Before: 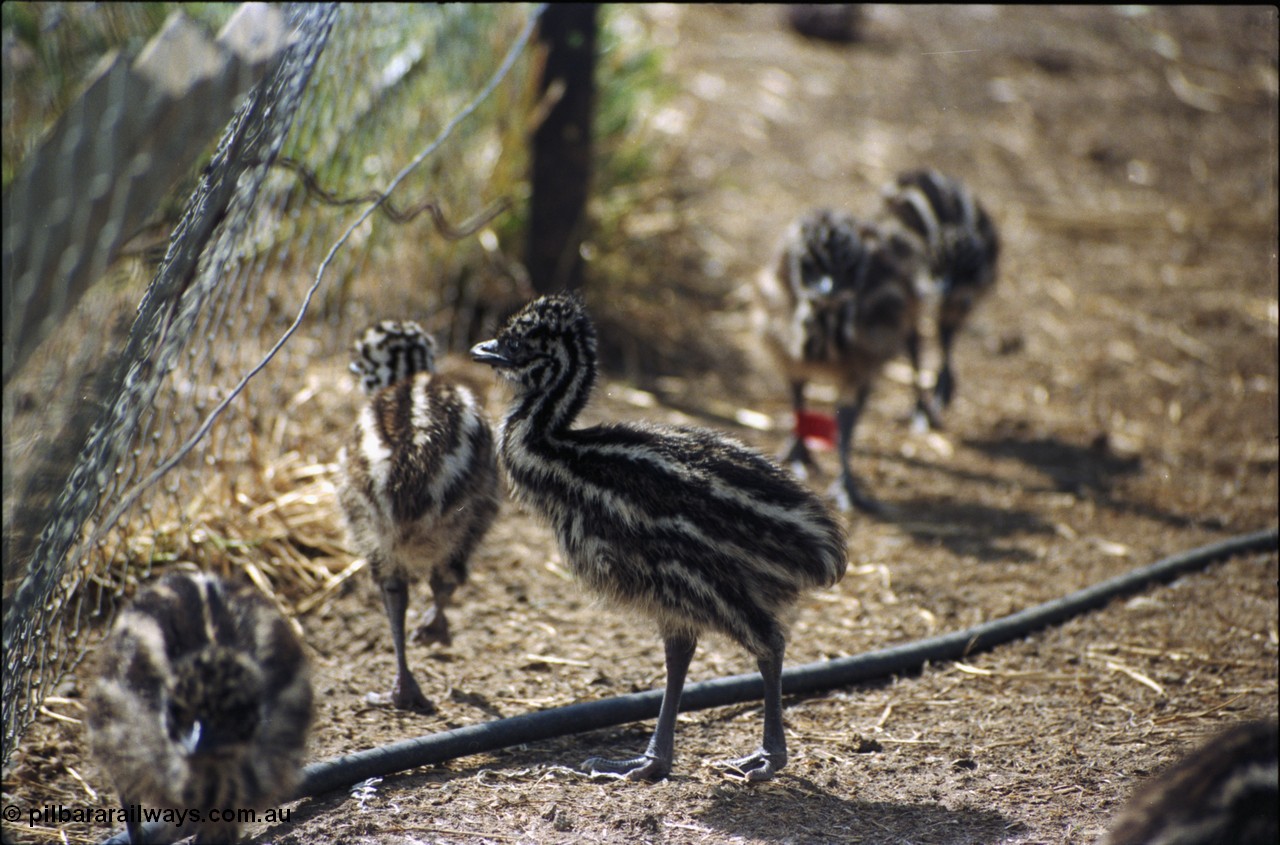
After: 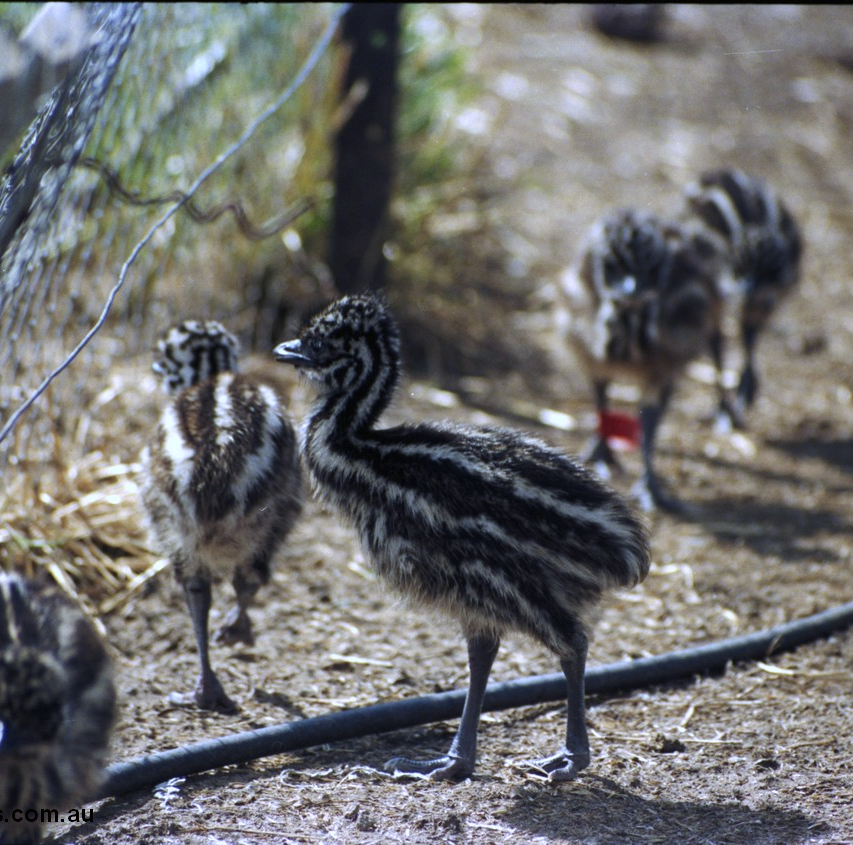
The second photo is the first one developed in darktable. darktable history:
crop: left 15.419%, right 17.914%
white balance: red 0.948, green 1.02, blue 1.176
